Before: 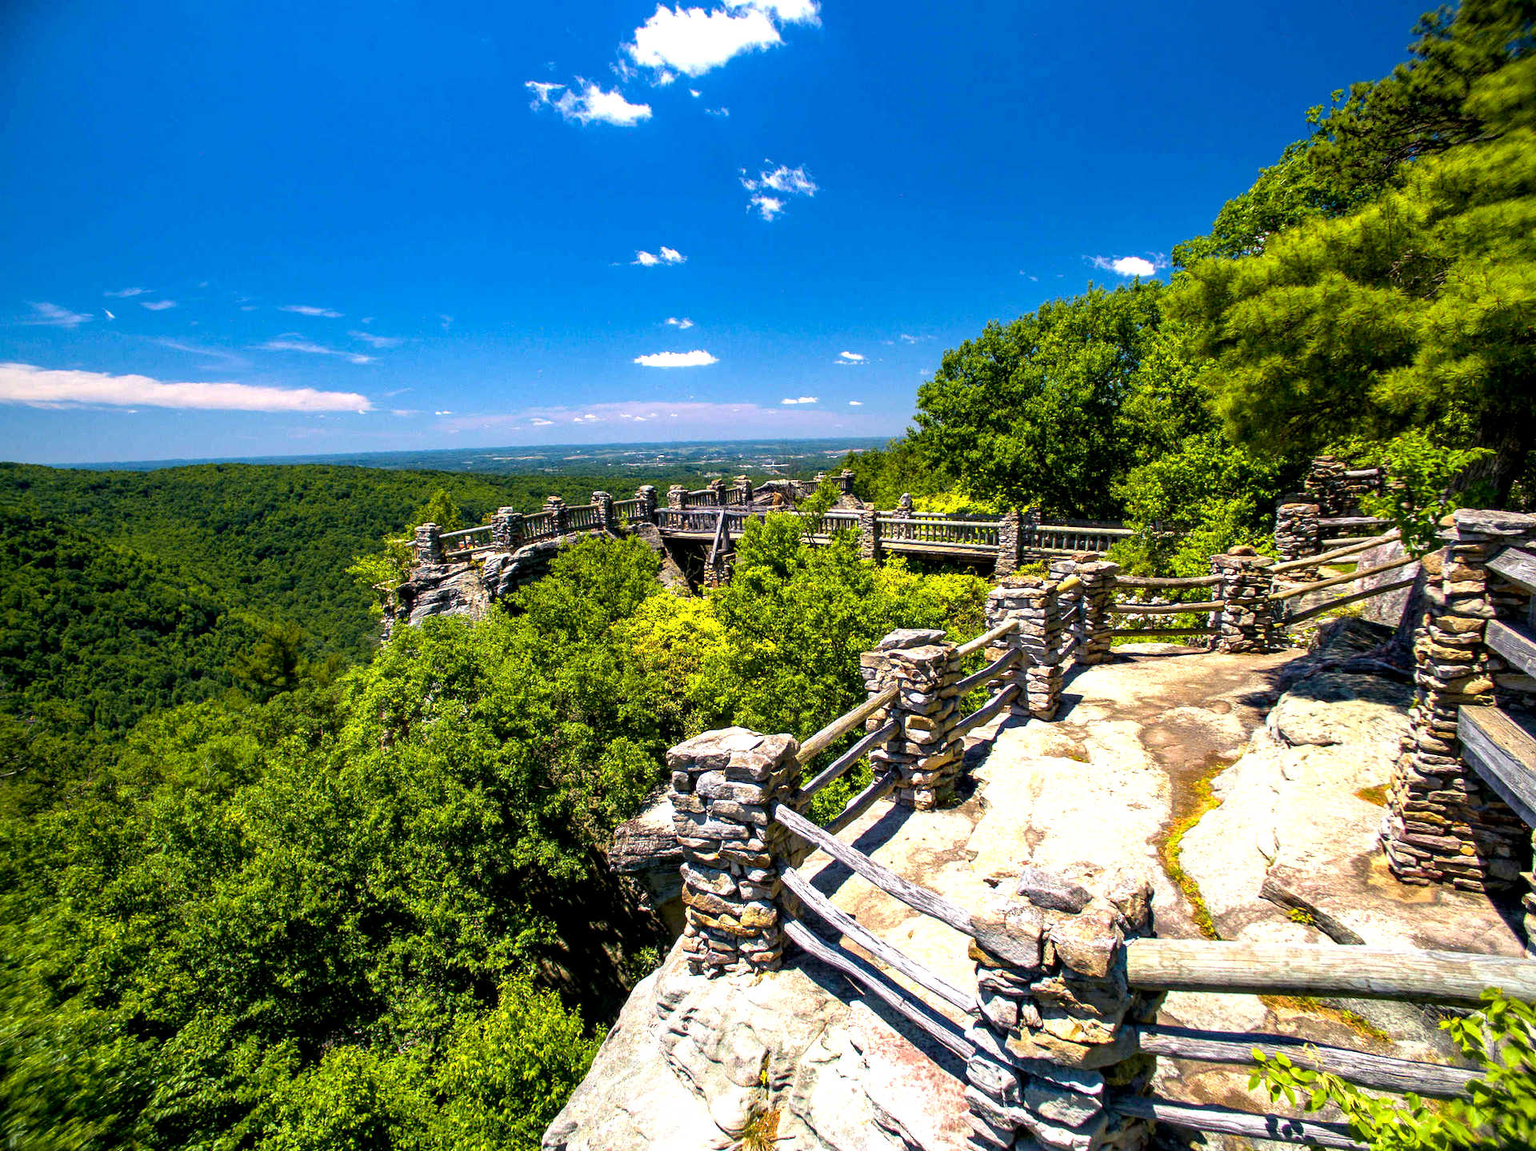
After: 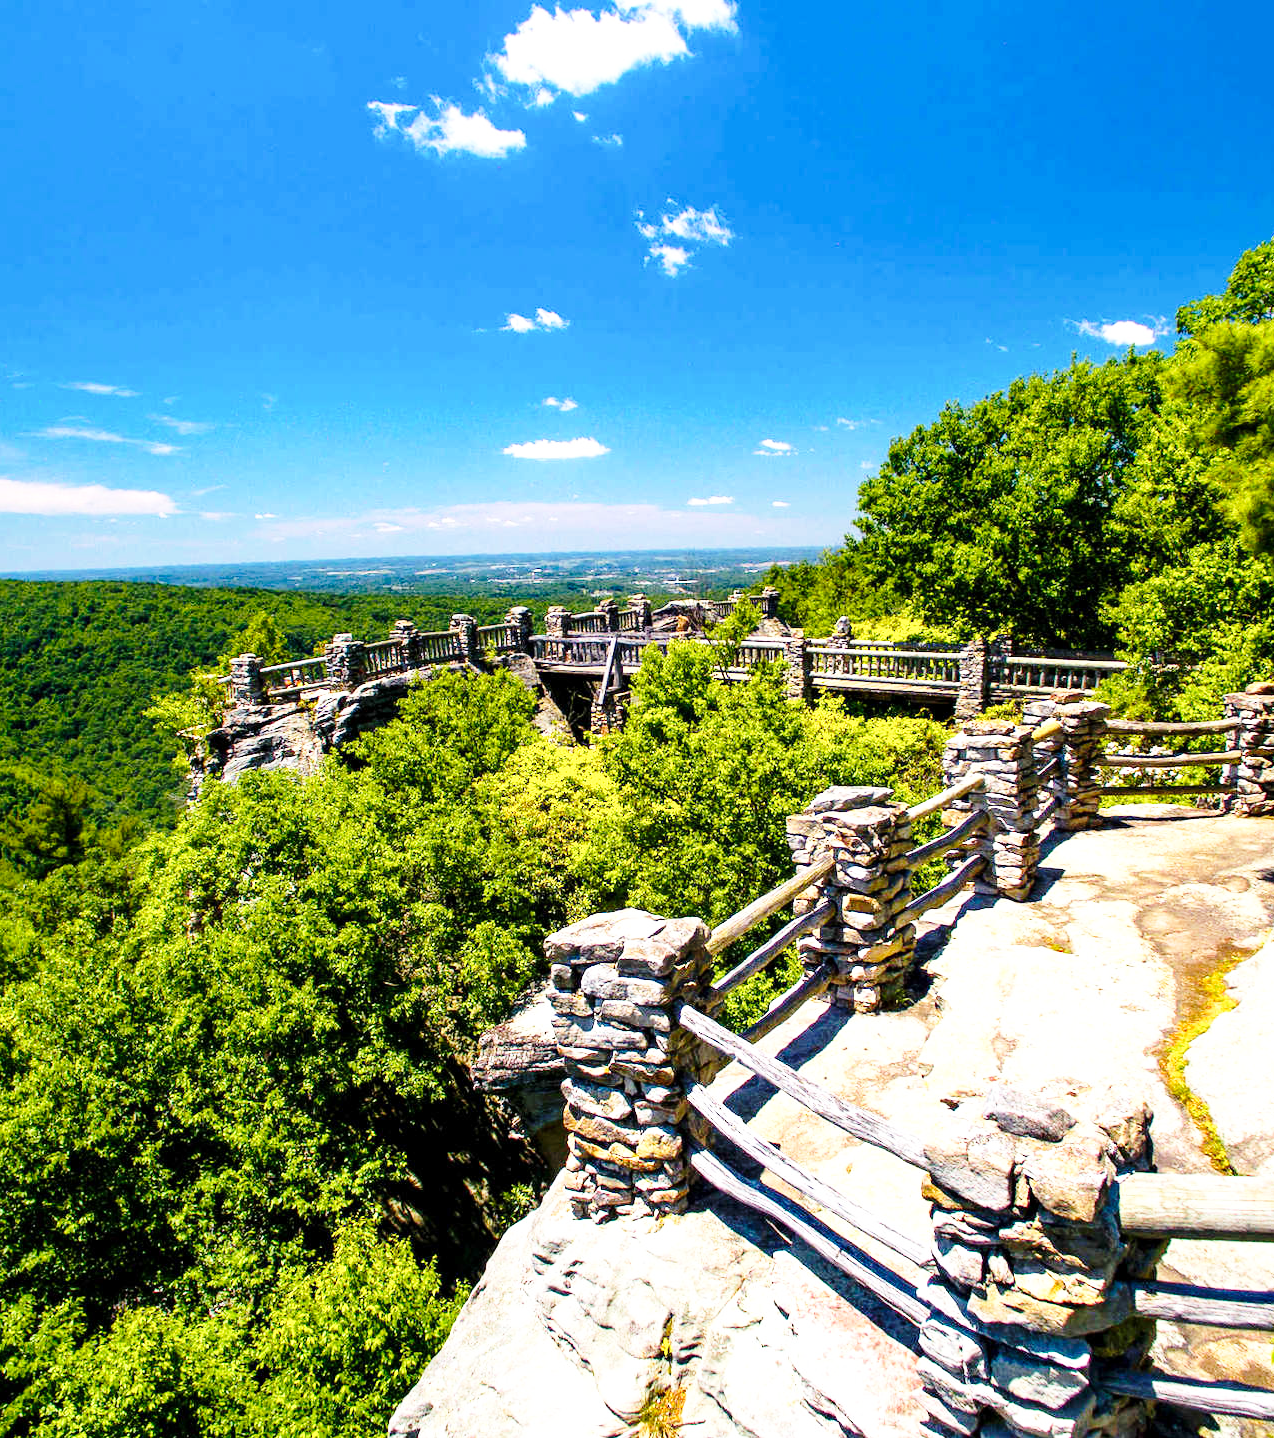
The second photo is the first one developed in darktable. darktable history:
crop and rotate: left 15.085%, right 18.53%
base curve: curves: ch0 [(0, 0) (0.028, 0.03) (0.121, 0.232) (0.46, 0.748) (0.859, 0.968) (1, 1)], preserve colors none
